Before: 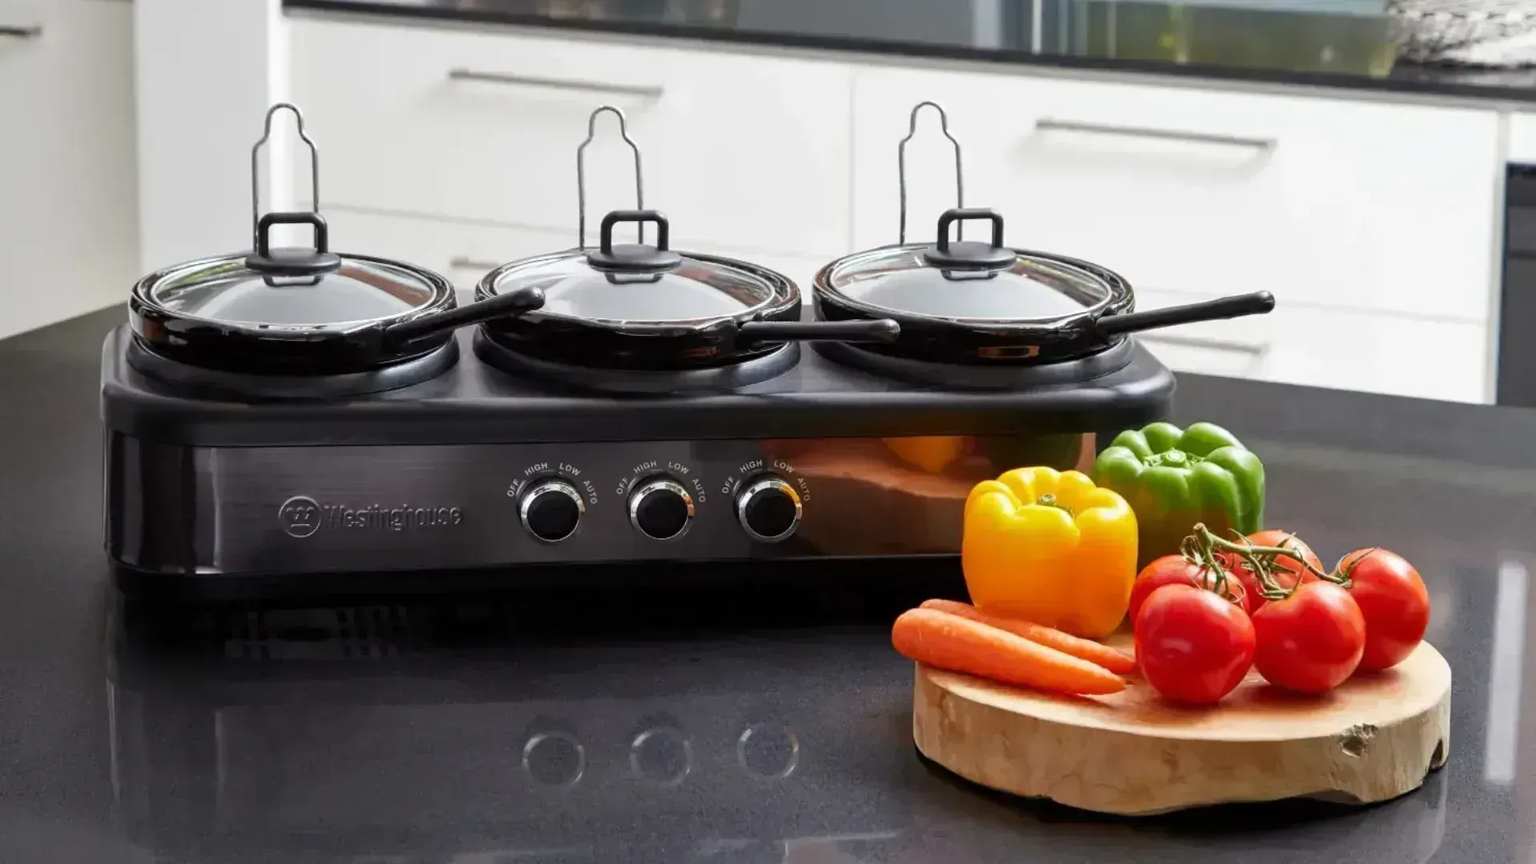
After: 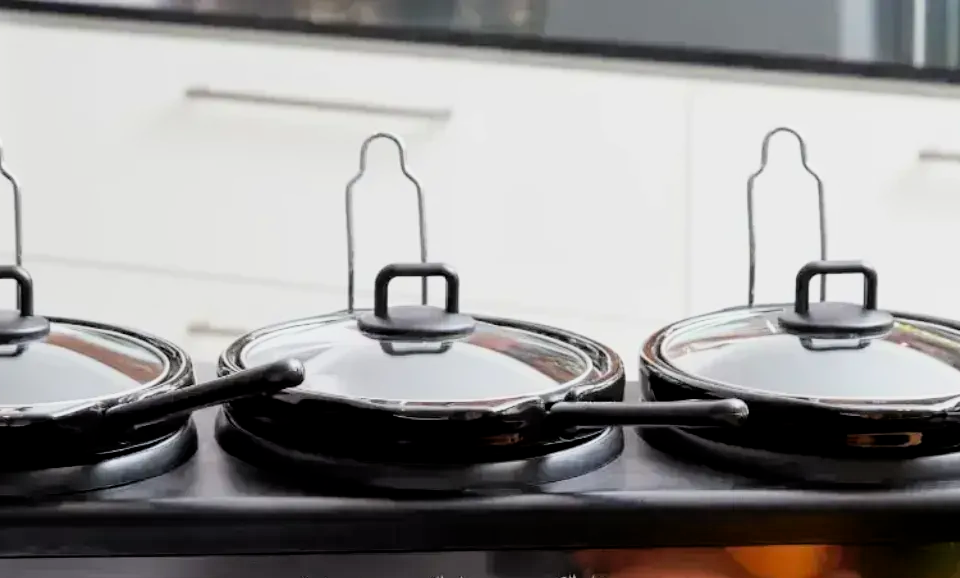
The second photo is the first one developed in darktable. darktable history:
exposure: black level correction 0, exposure 0.5 EV, compensate exposure bias true, compensate highlight preservation false
crop: left 19.619%, right 30.328%, bottom 46.423%
filmic rgb: black relative exposure -7.74 EV, white relative exposure 4.43 EV, threshold 5.97 EV, target black luminance 0%, hardness 3.76, latitude 50.79%, contrast 1.071, highlights saturation mix 9.27%, shadows ↔ highlights balance -0.24%, color science v6 (2022), enable highlight reconstruction true
